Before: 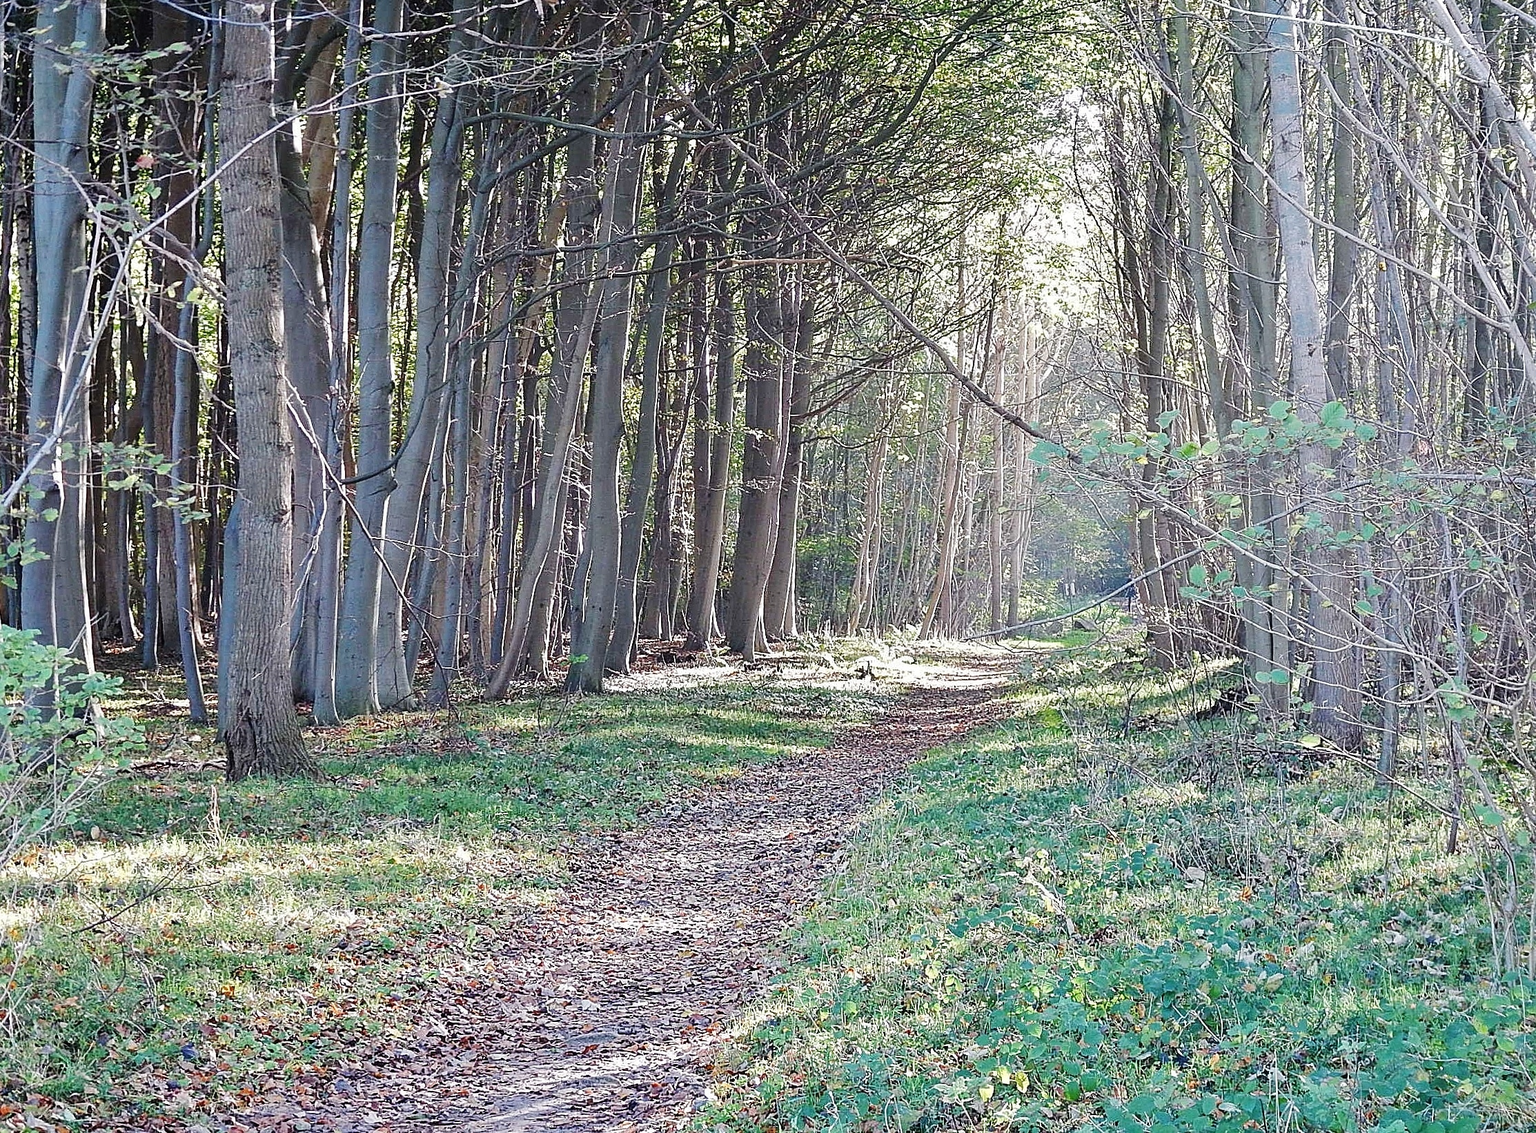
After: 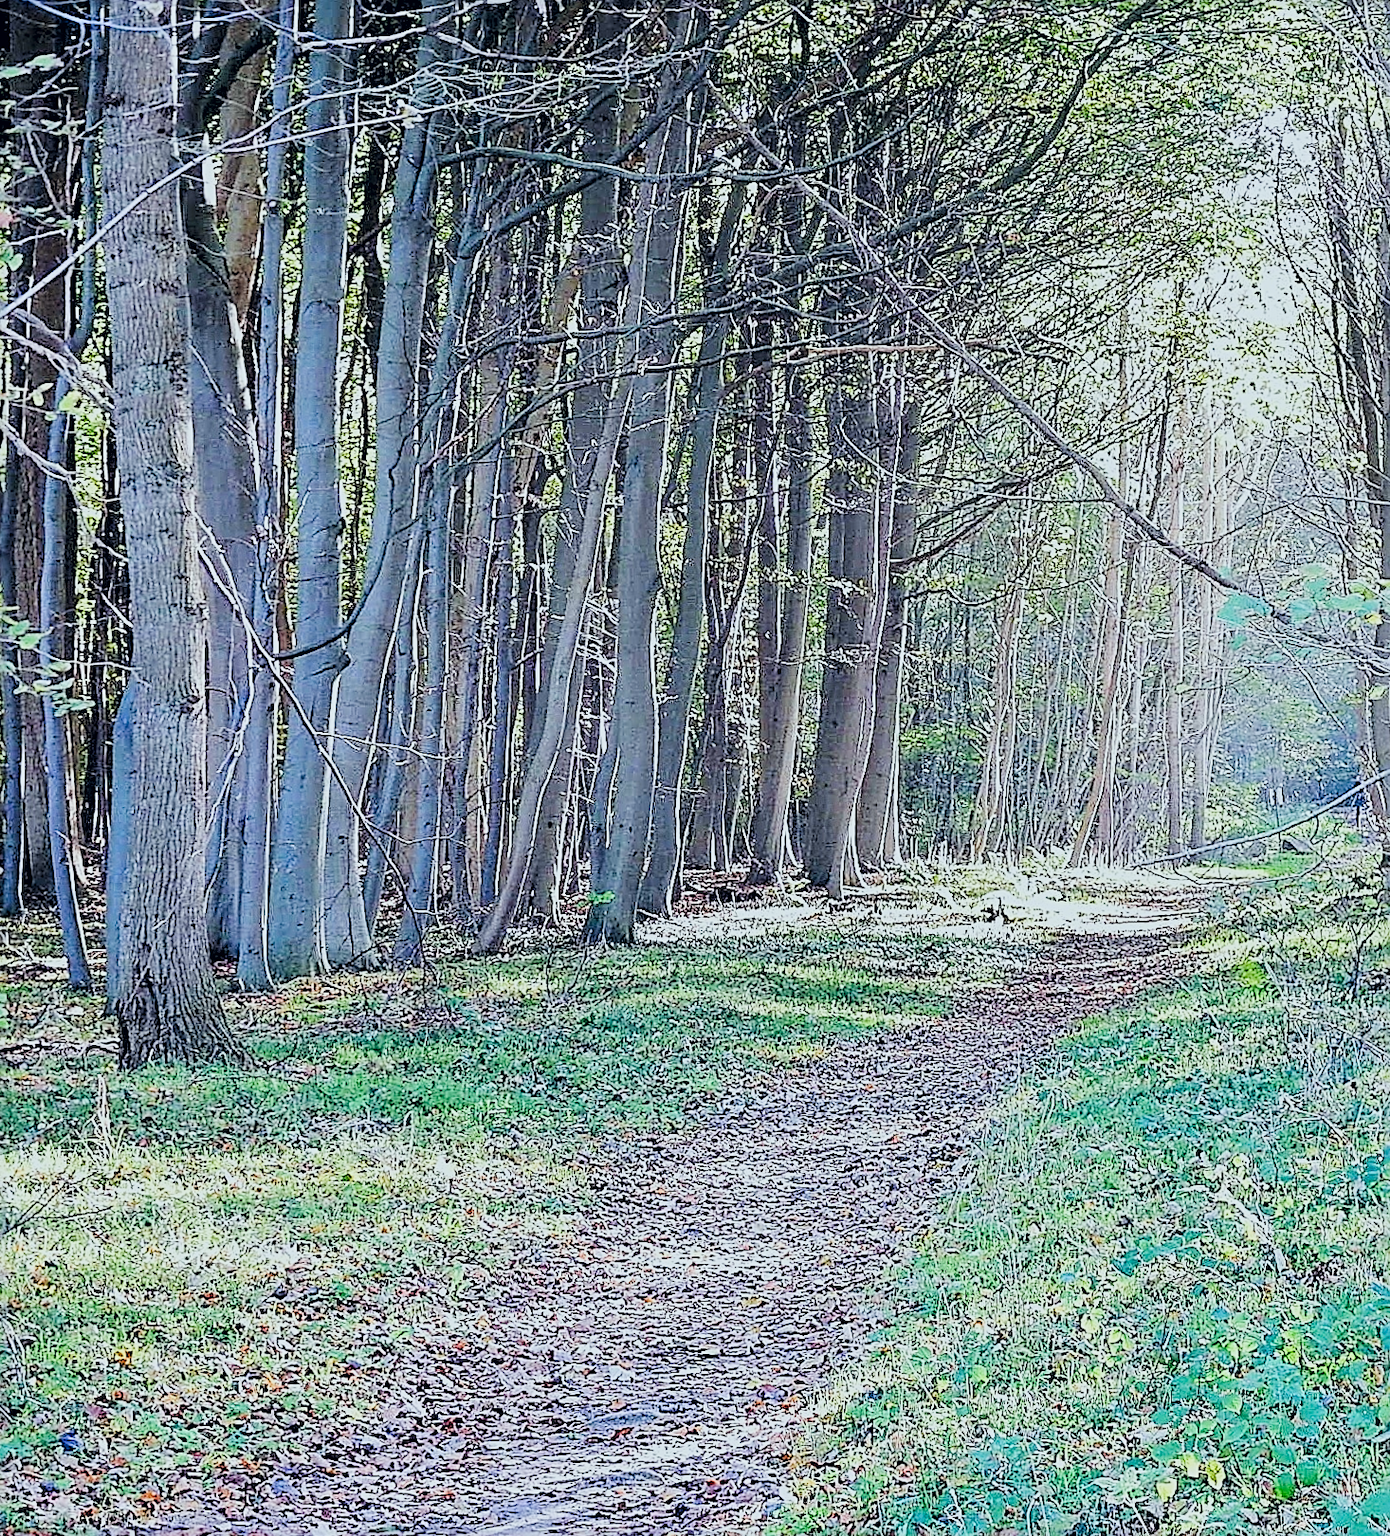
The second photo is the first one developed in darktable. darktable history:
rotate and perspective: rotation -0.45°, automatic cropping original format, crop left 0.008, crop right 0.992, crop top 0.012, crop bottom 0.988
crop and rotate: left 8.786%, right 24.548%
rgb levels: preserve colors sum RGB, levels [[0.038, 0.433, 0.934], [0, 0.5, 1], [0, 0.5, 1]]
white balance: red 0.925, blue 1.046
contrast brightness saturation: contrast 0.23, brightness 0.1, saturation 0.29
sharpen: radius 2.531, amount 0.628
filmic rgb: black relative exposure -7.65 EV, white relative exposure 4.56 EV, hardness 3.61
color correction: highlights a* 0.207, highlights b* 2.7, shadows a* -0.874, shadows b* -4.78
